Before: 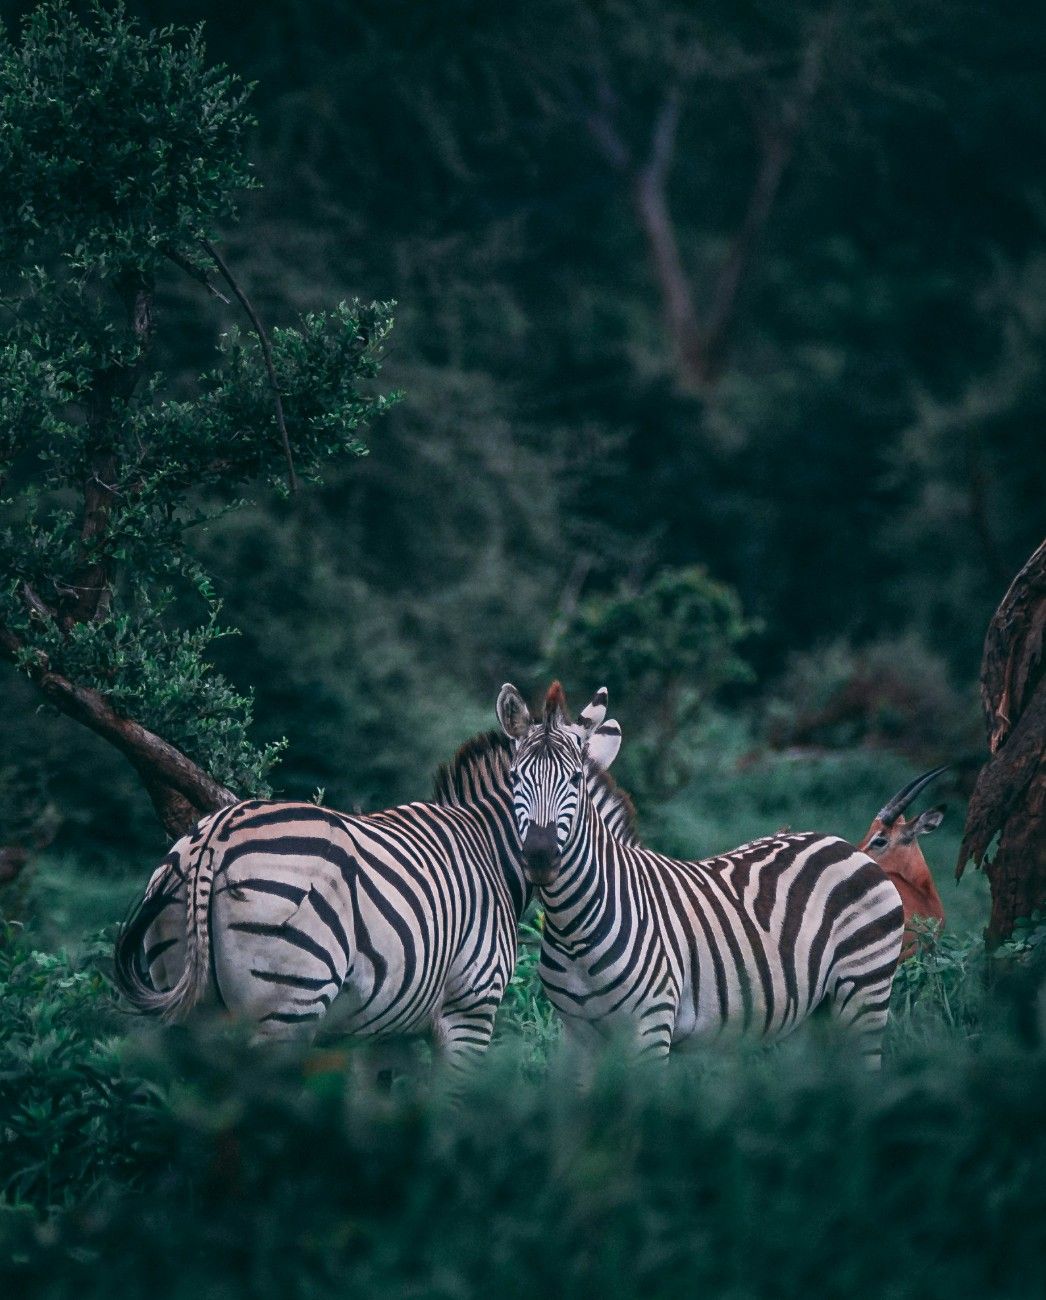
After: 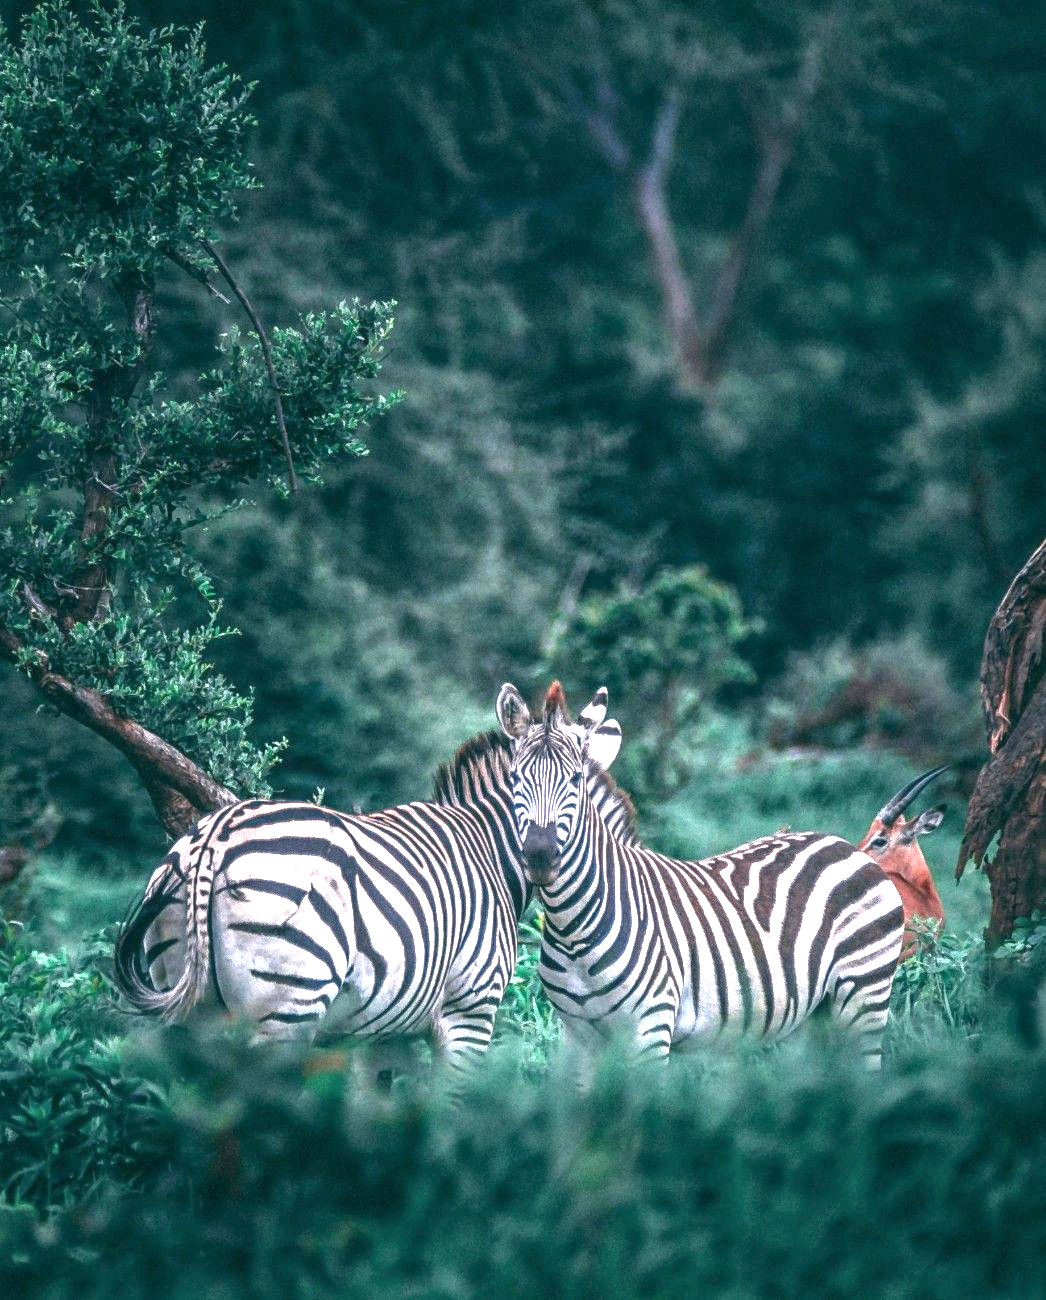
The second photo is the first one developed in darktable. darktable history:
exposure: black level correction 0, exposure 1.663 EV, compensate exposure bias true, compensate highlight preservation false
tone equalizer: edges refinement/feathering 500, mask exposure compensation -1.57 EV, preserve details no
local contrast: on, module defaults
